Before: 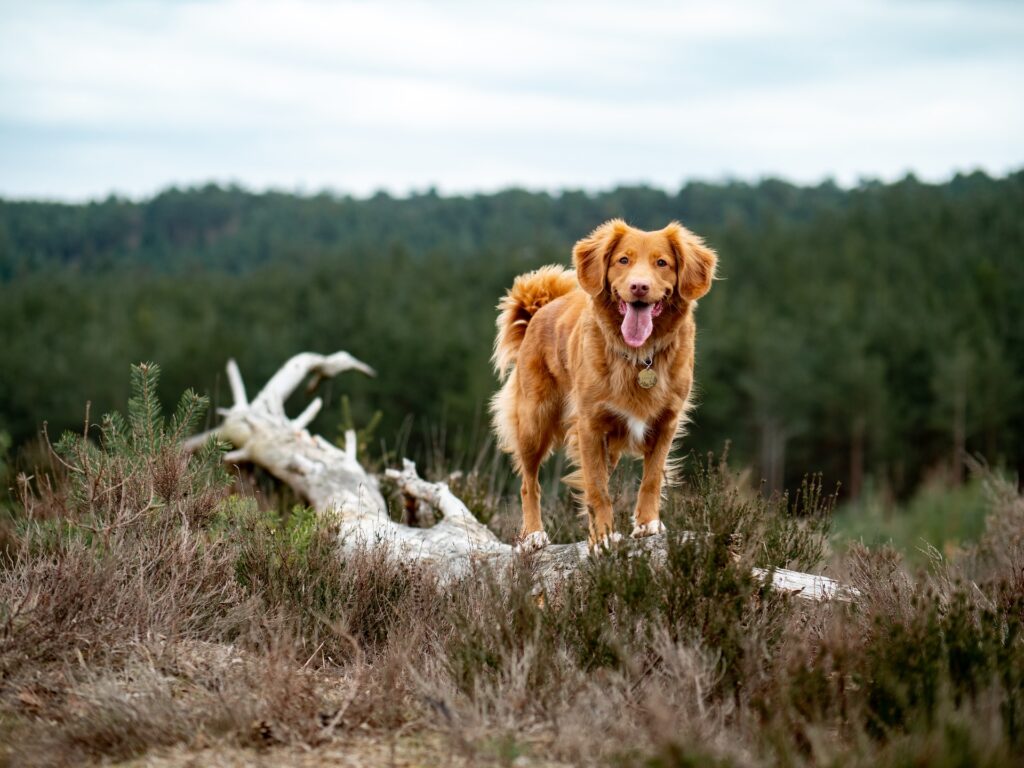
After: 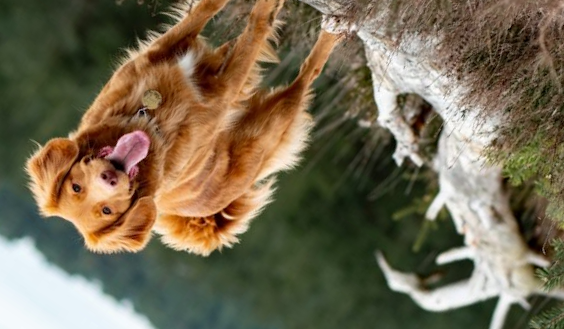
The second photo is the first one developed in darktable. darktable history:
crop and rotate: angle 146.79°, left 9.139%, top 15.578%, right 4.535%, bottom 17.156%
